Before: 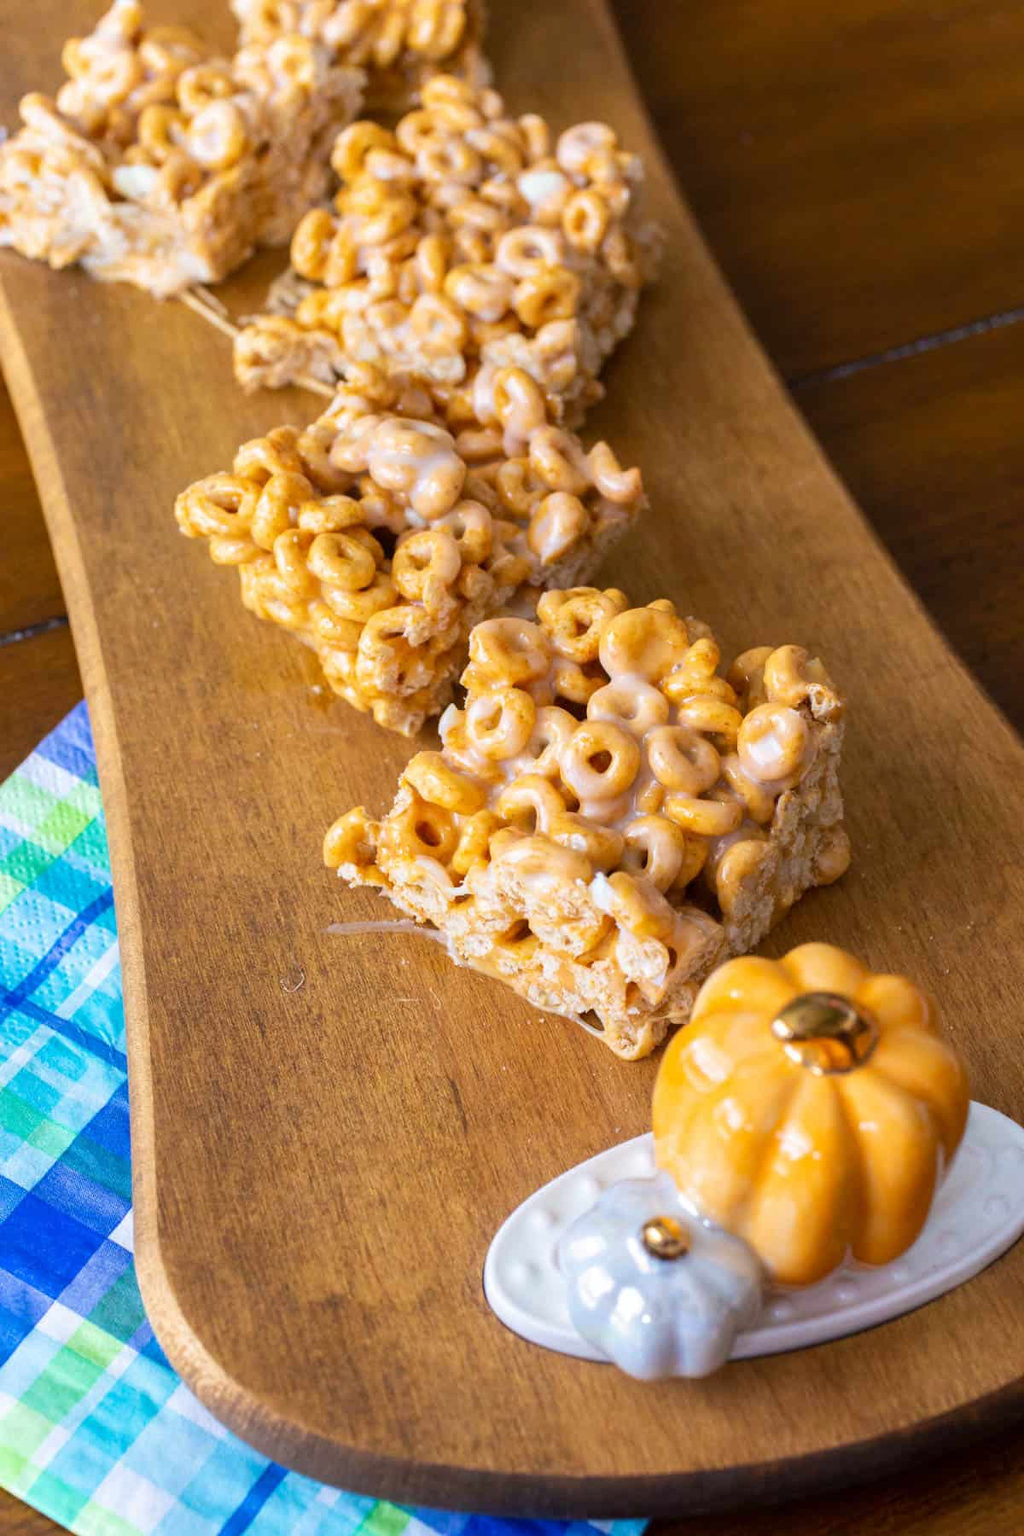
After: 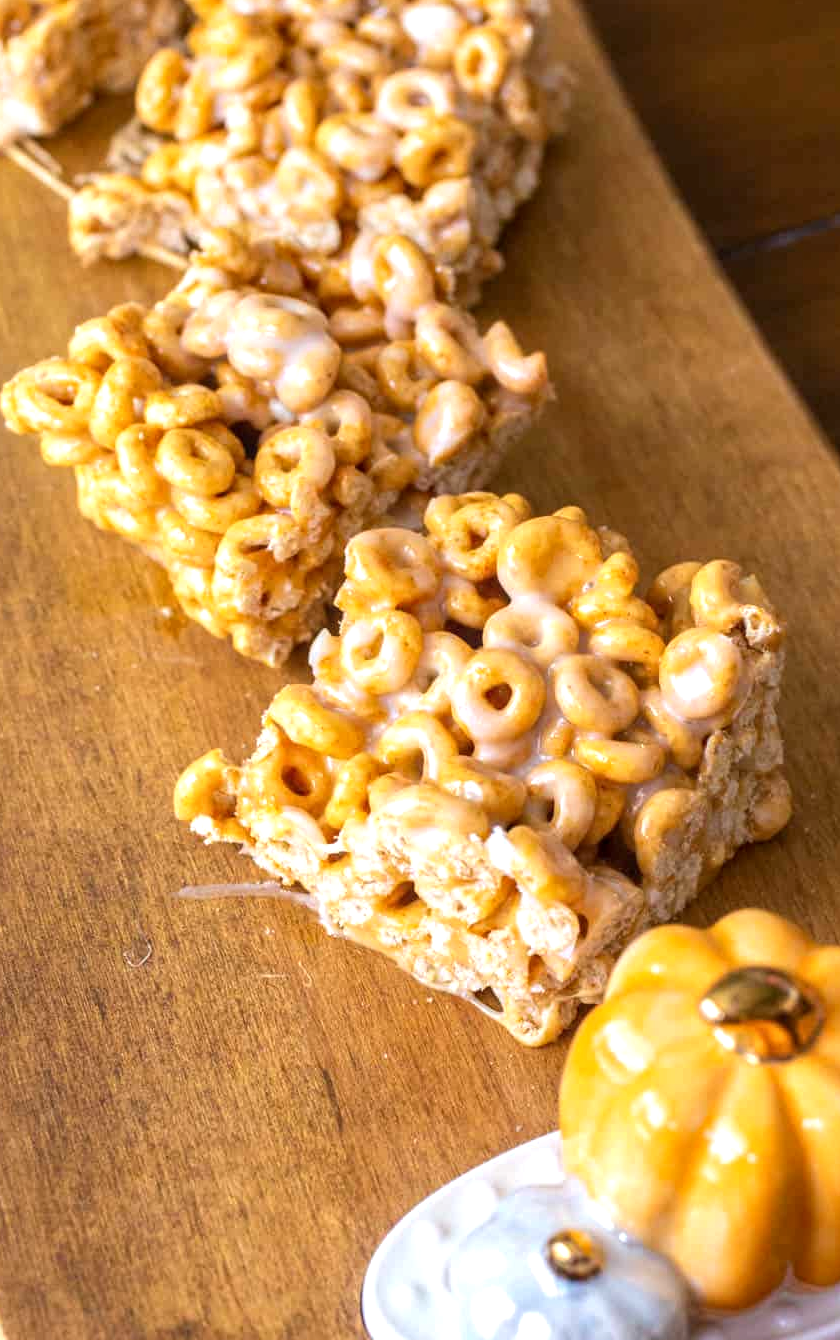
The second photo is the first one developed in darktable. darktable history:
levels: levels [0, 0.498, 0.996]
local contrast: on, module defaults
tone equalizer: on, module defaults
exposure: black level correction 0, exposure 0.3 EV, compensate highlight preservation false
crop and rotate: left 17.087%, top 10.944%, right 12.895%, bottom 14.592%
